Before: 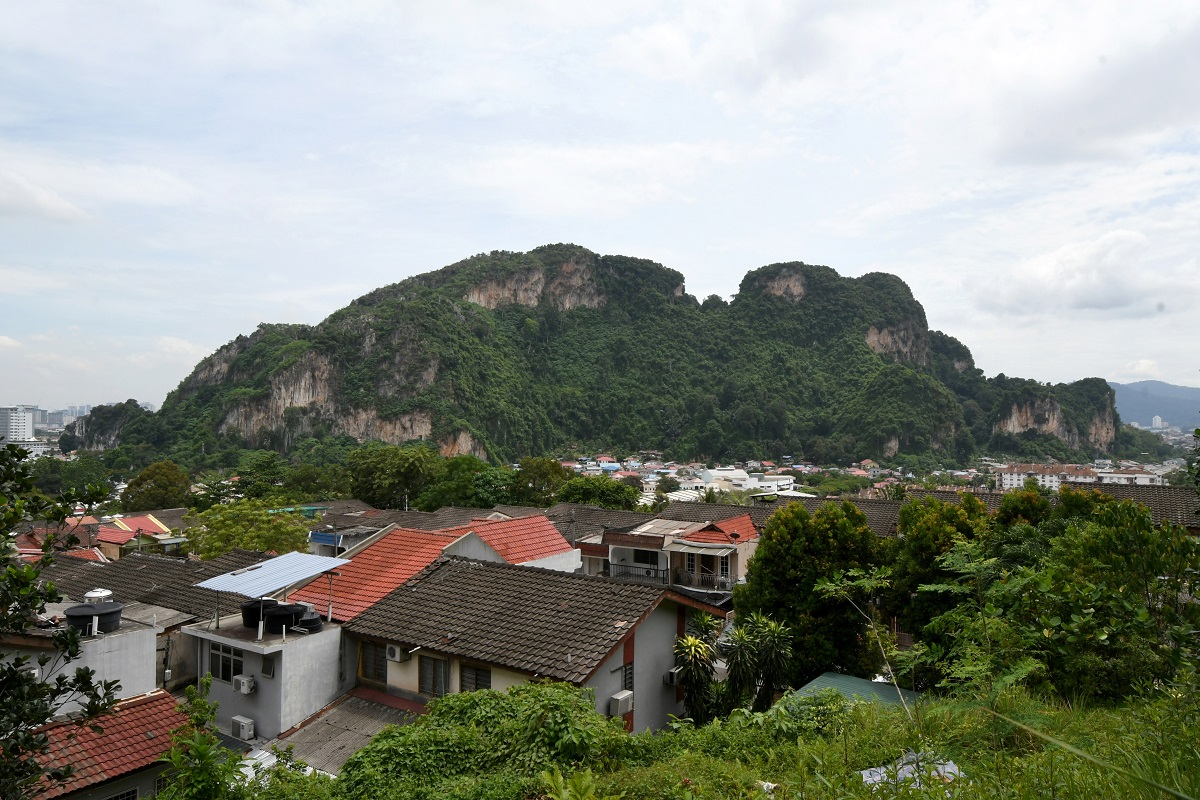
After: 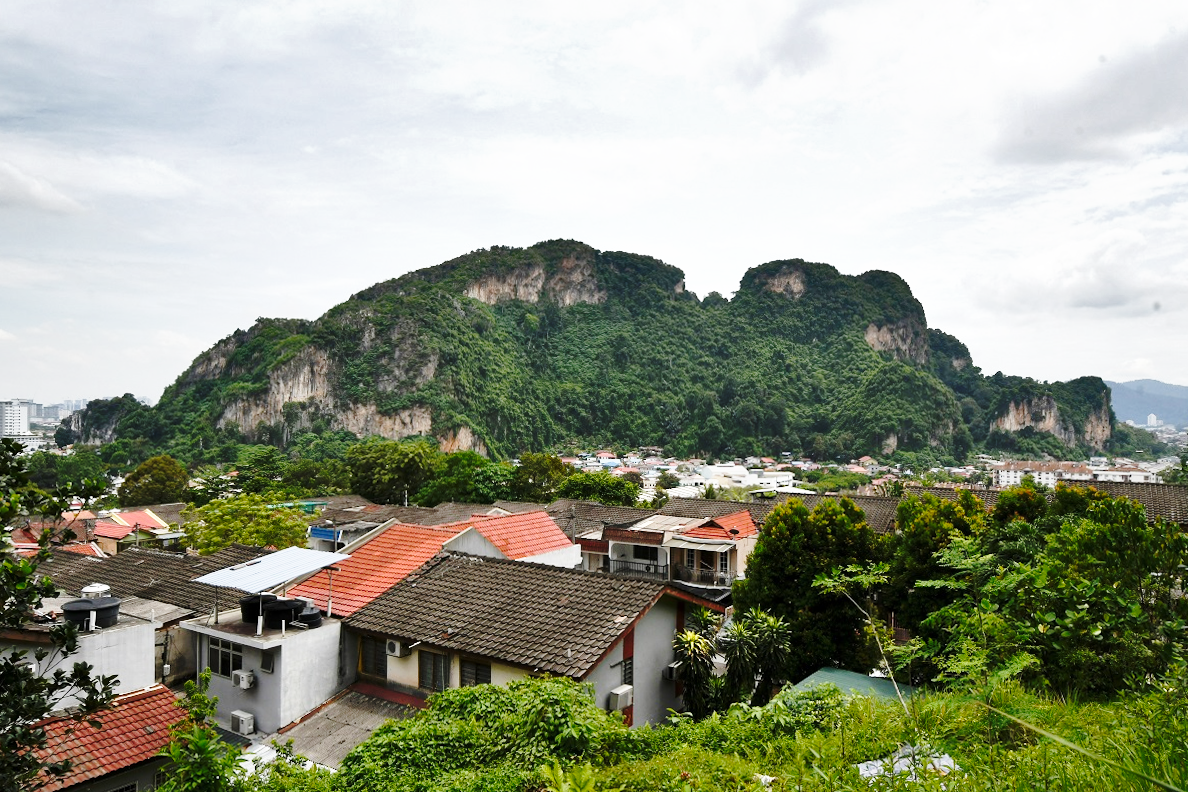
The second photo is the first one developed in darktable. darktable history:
shadows and highlights: shadows 20.91, highlights -82.73, soften with gaussian
rotate and perspective: rotation 0.174°, lens shift (vertical) 0.013, lens shift (horizontal) 0.019, shear 0.001, automatic cropping original format, crop left 0.007, crop right 0.991, crop top 0.016, crop bottom 0.997
base curve: curves: ch0 [(0, 0) (0.032, 0.037) (0.105, 0.228) (0.435, 0.76) (0.856, 0.983) (1, 1)], preserve colors none
